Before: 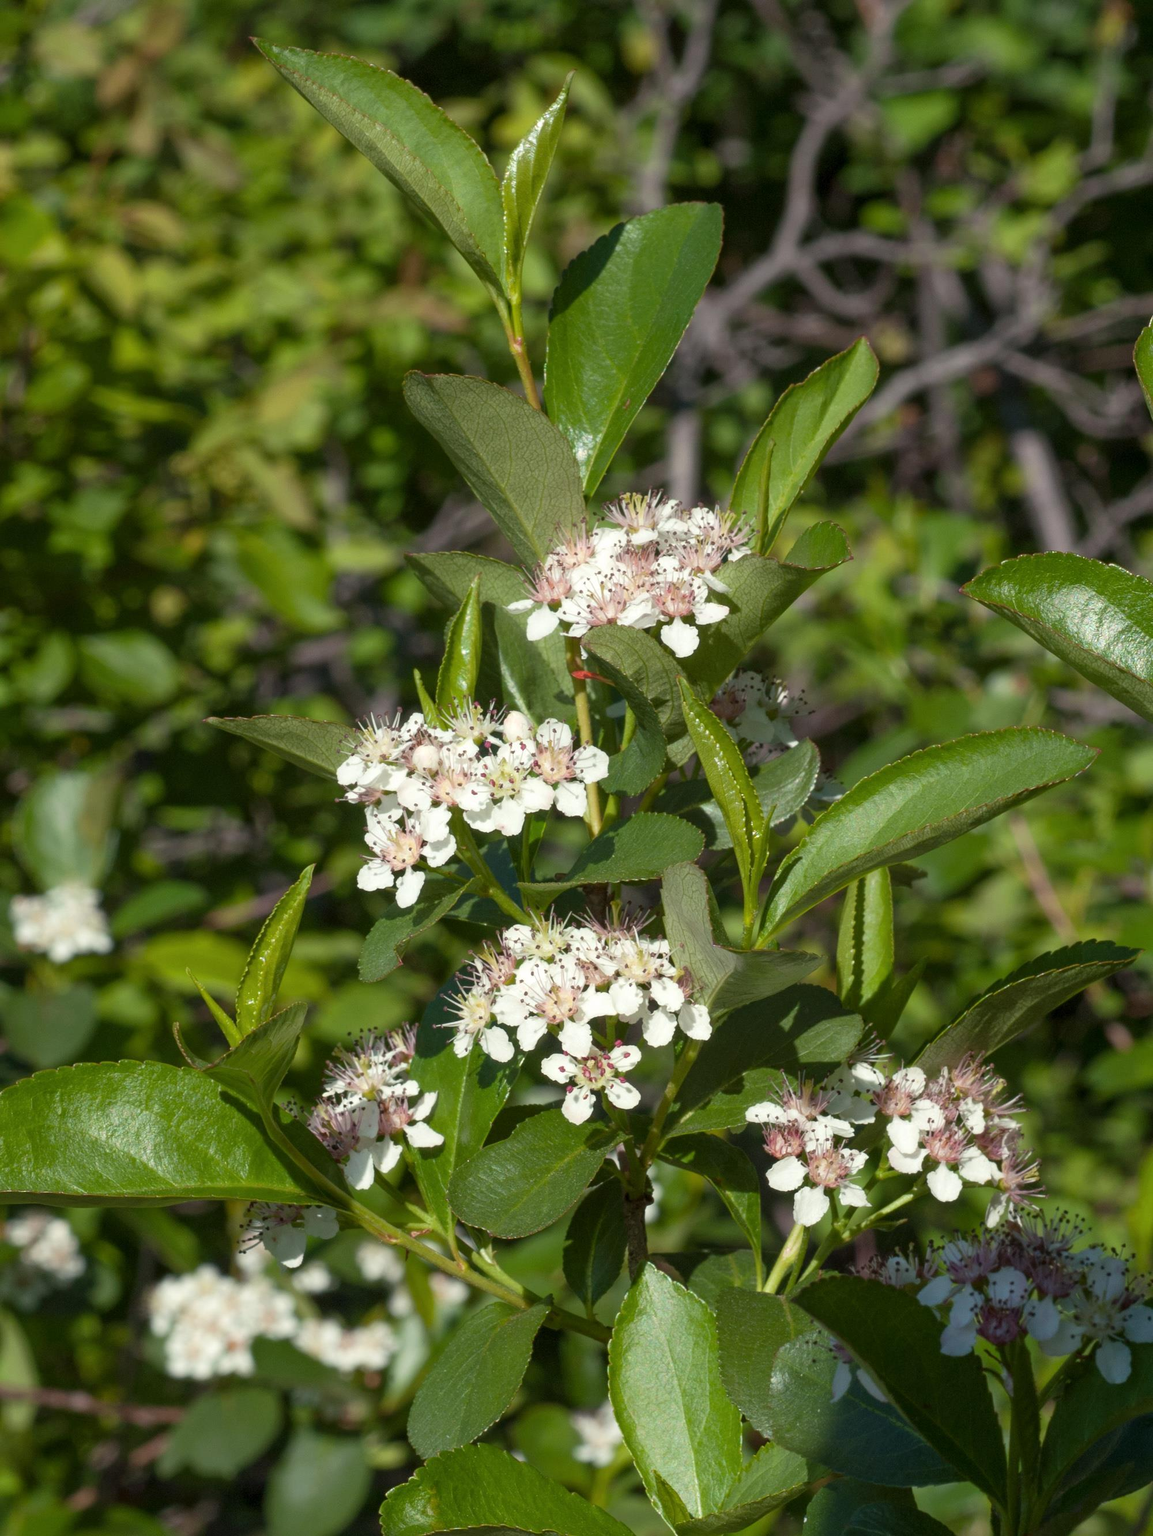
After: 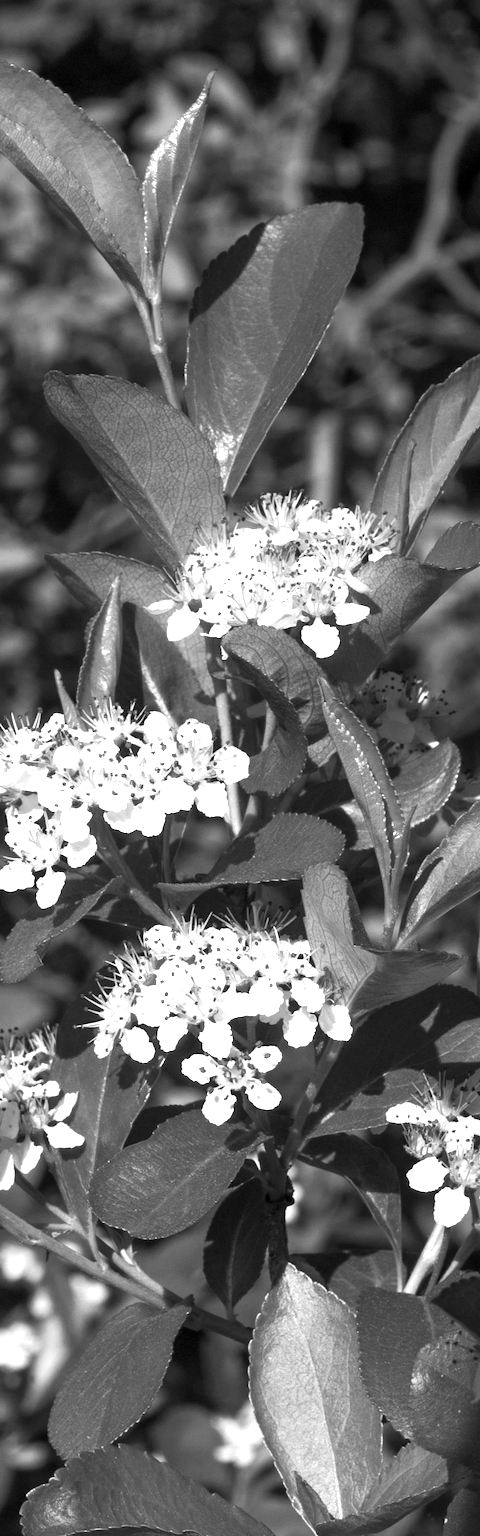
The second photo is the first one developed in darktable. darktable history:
white balance: red 1.029, blue 0.92
crop: left 31.229%, right 27.105%
monochrome: on, module defaults
color balance rgb: perceptual brilliance grading › highlights 14.29%, perceptual brilliance grading › mid-tones -5.92%, perceptual brilliance grading › shadows -26.83%, global vibrance 31.18%
exposure: black level correction 0.001, exposure 0.3 EV, compensate highlight preservation false
